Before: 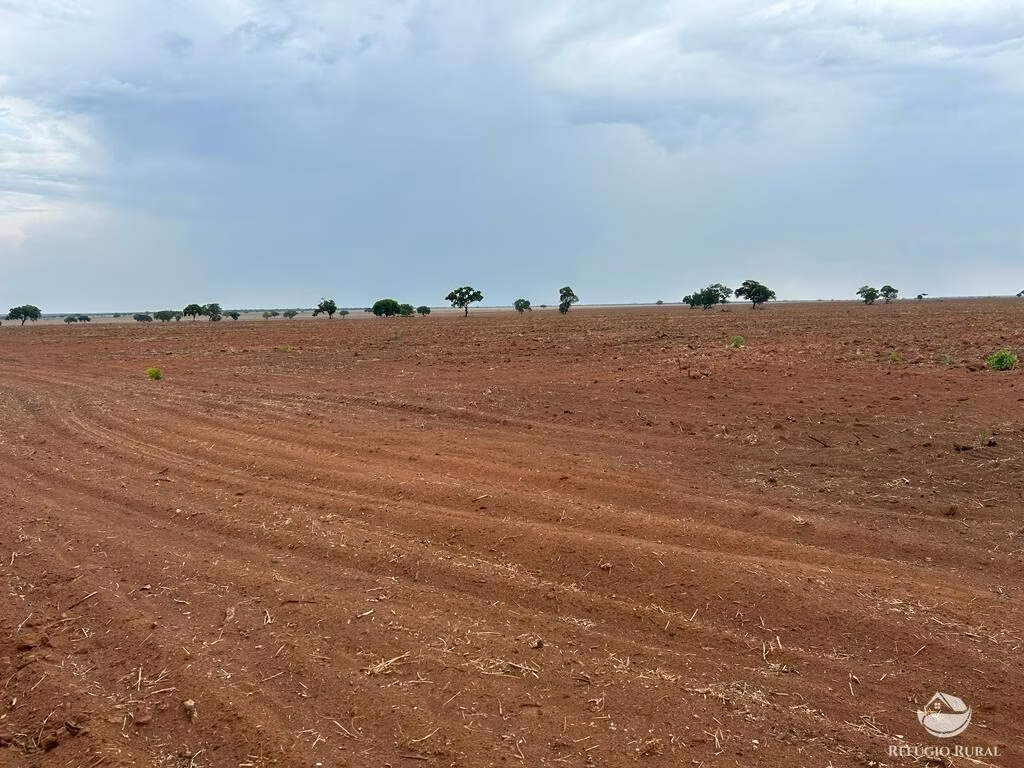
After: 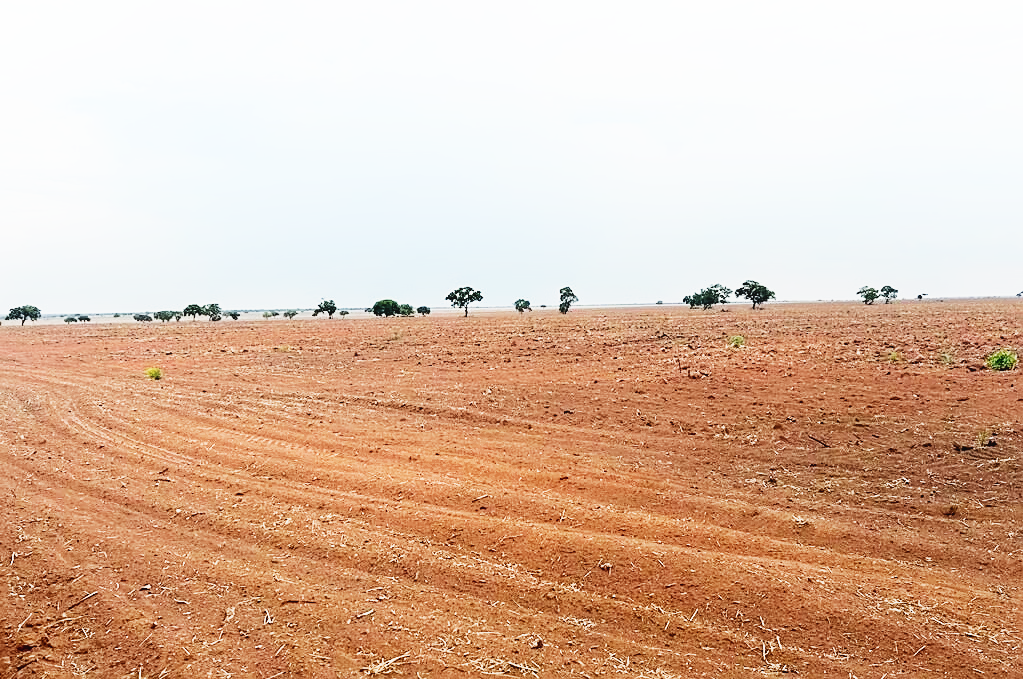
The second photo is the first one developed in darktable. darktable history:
shadows and highlights: shadows -41.3, highlights 64.05, shadows color adjustment 99.17%, highlights color adjustment 0.665%, soften with gaussian
sharpen: on, module defaults
contrast brightness saturation: contrast -0.076, brightness -0.045, saturation -0.111
base curve: curves: ch0 [(0, 0) (0.007, 0.004) (0.027, 0.03) (0.046, 0.07) (0.207, 0.54) (0.442, 0.872) (0.673, 0.972) (1, 1)], preserve colors none
crop and rotate: top 0%, bottom 11.556%
